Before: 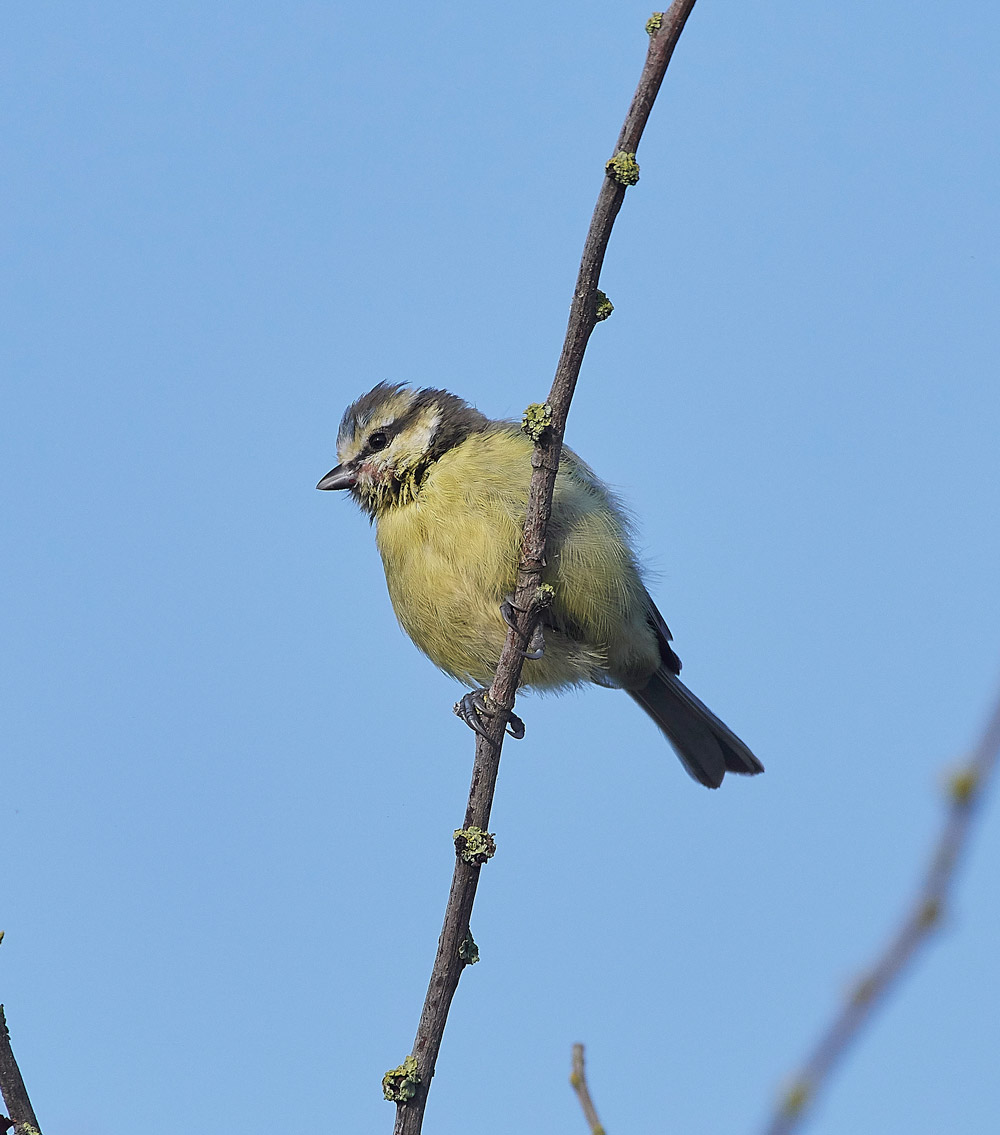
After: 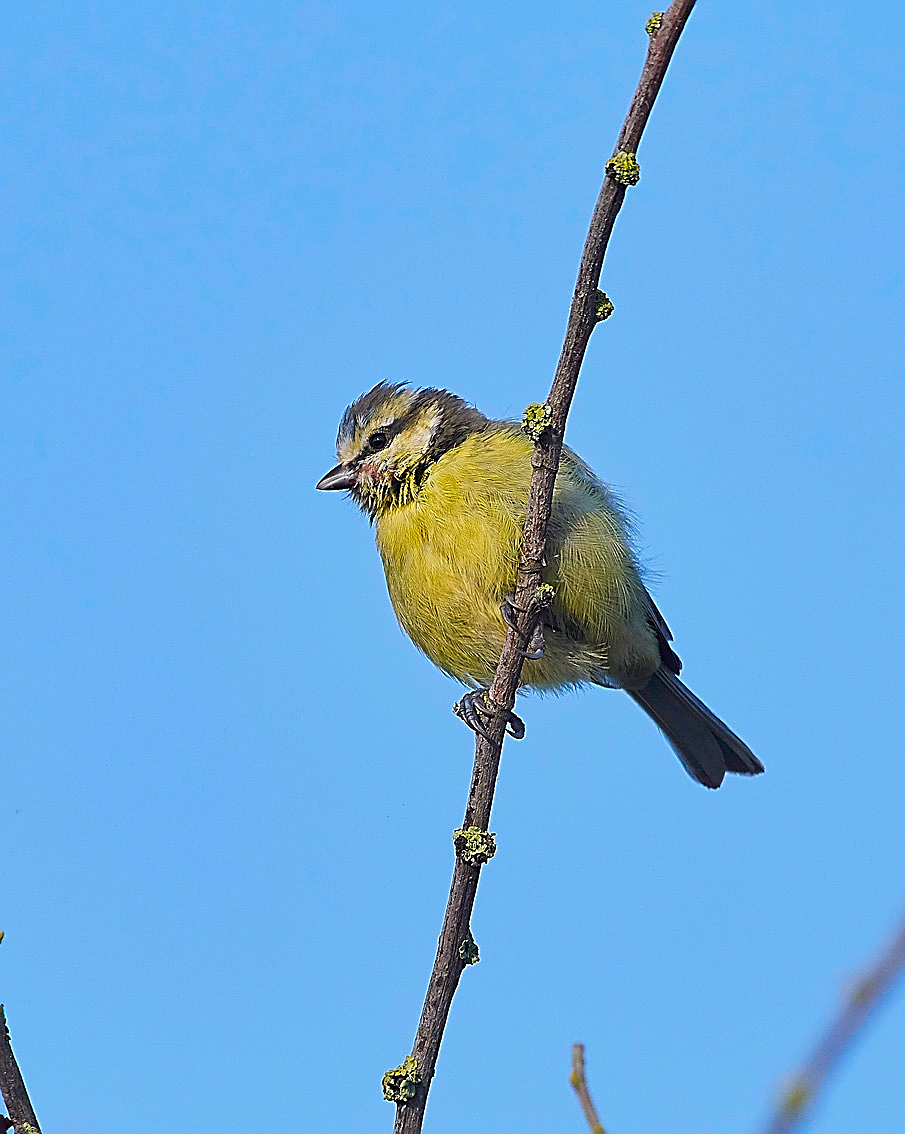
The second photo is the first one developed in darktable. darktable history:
crop: right 9.48%, bottom 0.026%
sharpen: amount 1.011
color balance rgb: highlights gain › chroma 1.349%, highlights gain › hue 54.84°, linear chroma grading › global chroma 42.244%, perceptual saturation grading › global saturation 0.083%, global vibrance 20%
